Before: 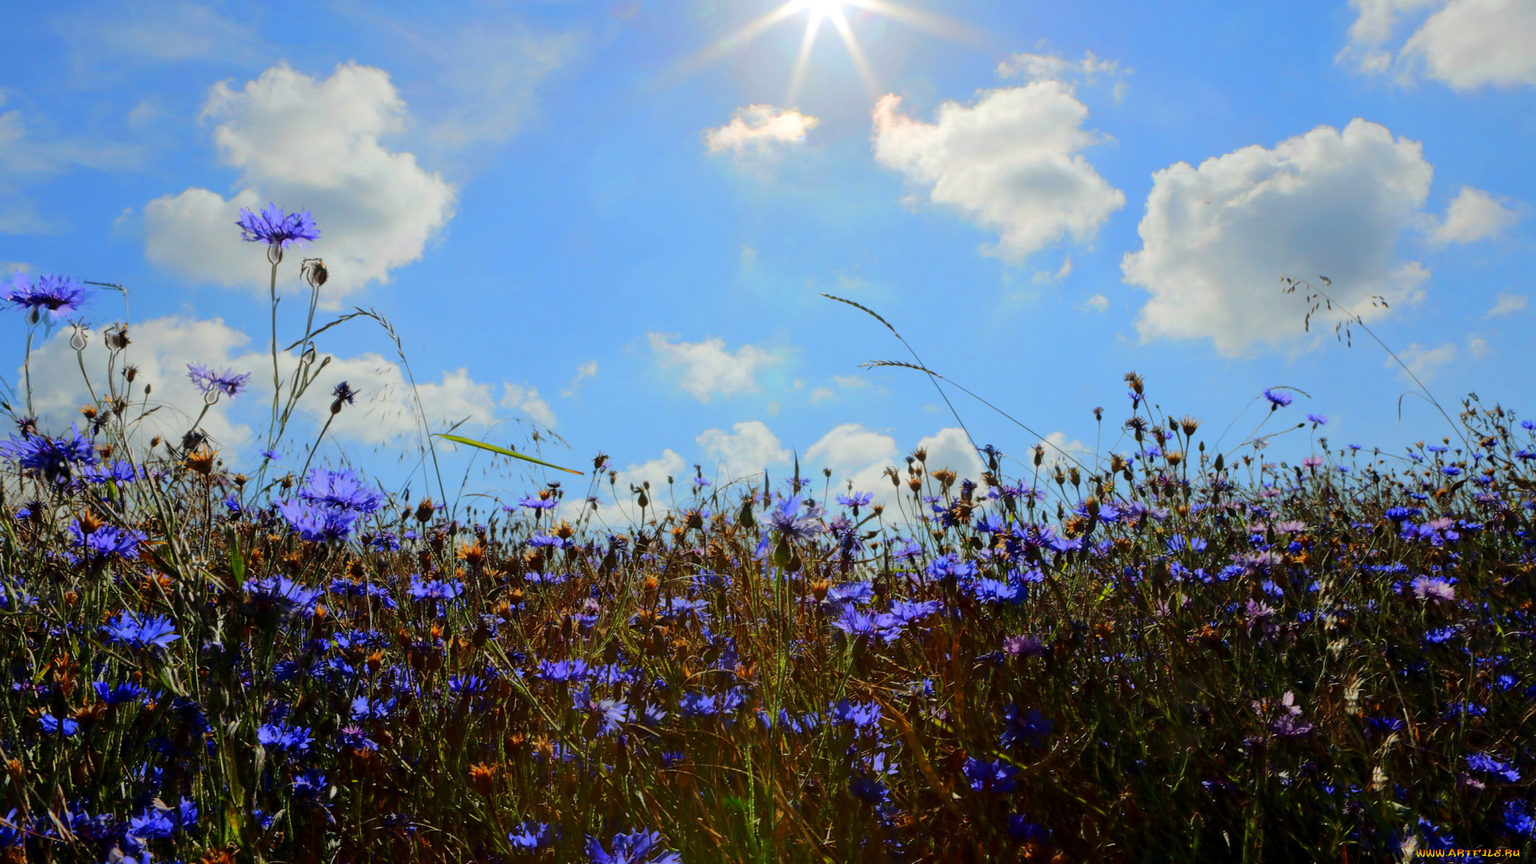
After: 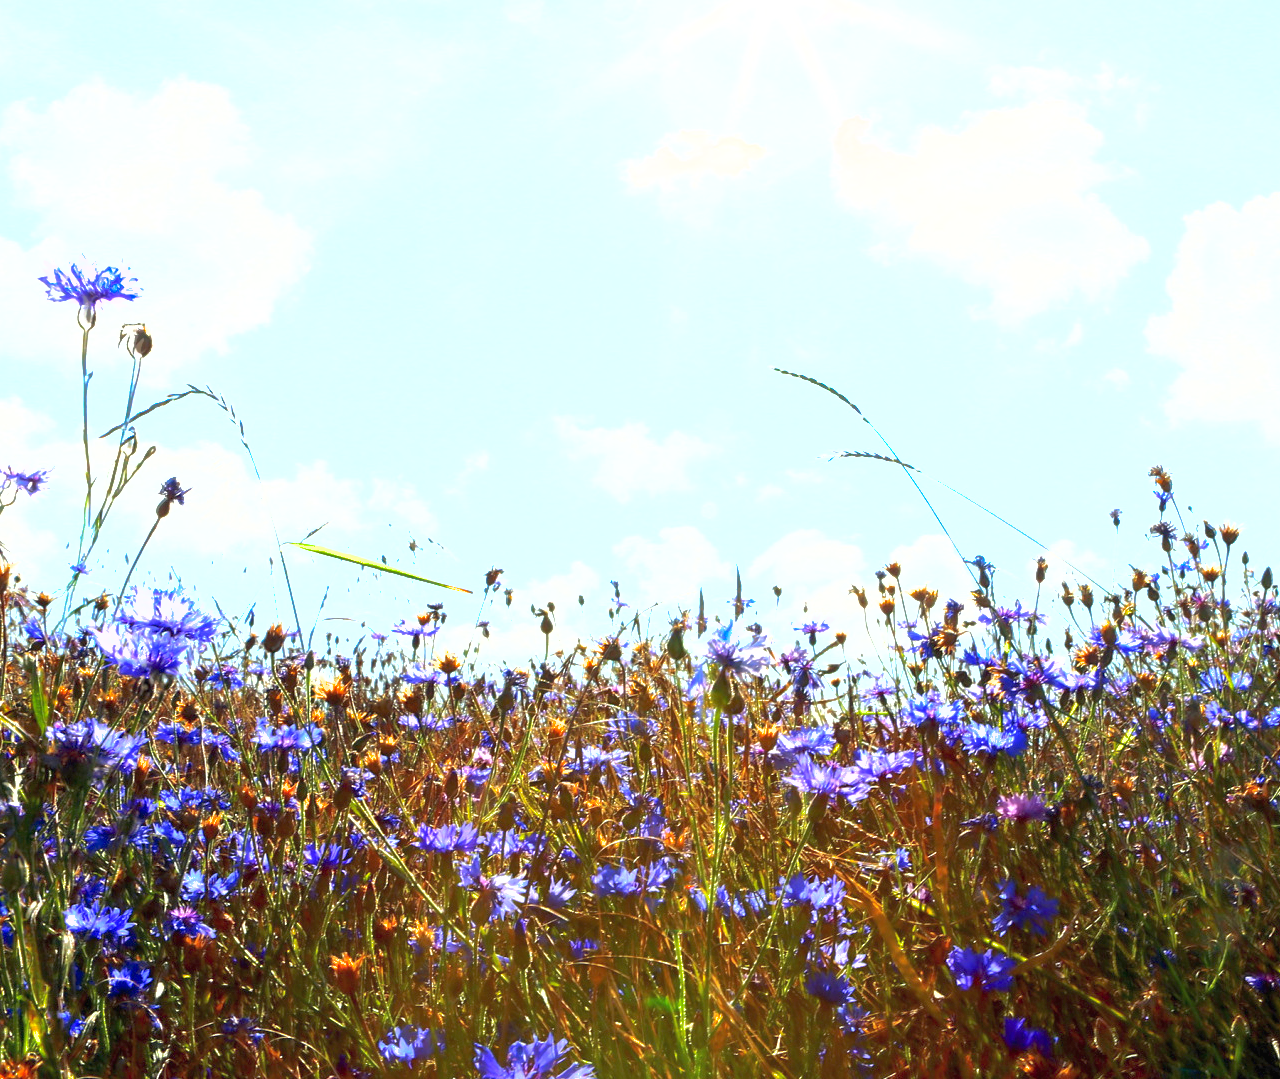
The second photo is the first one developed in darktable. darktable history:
crop and rotate: left 13.407%, right 19.906%
exposure: black level correction 0, exposure 1.994 EV, compensate highlight preservation false
shadows and highlights: on, module defaults
